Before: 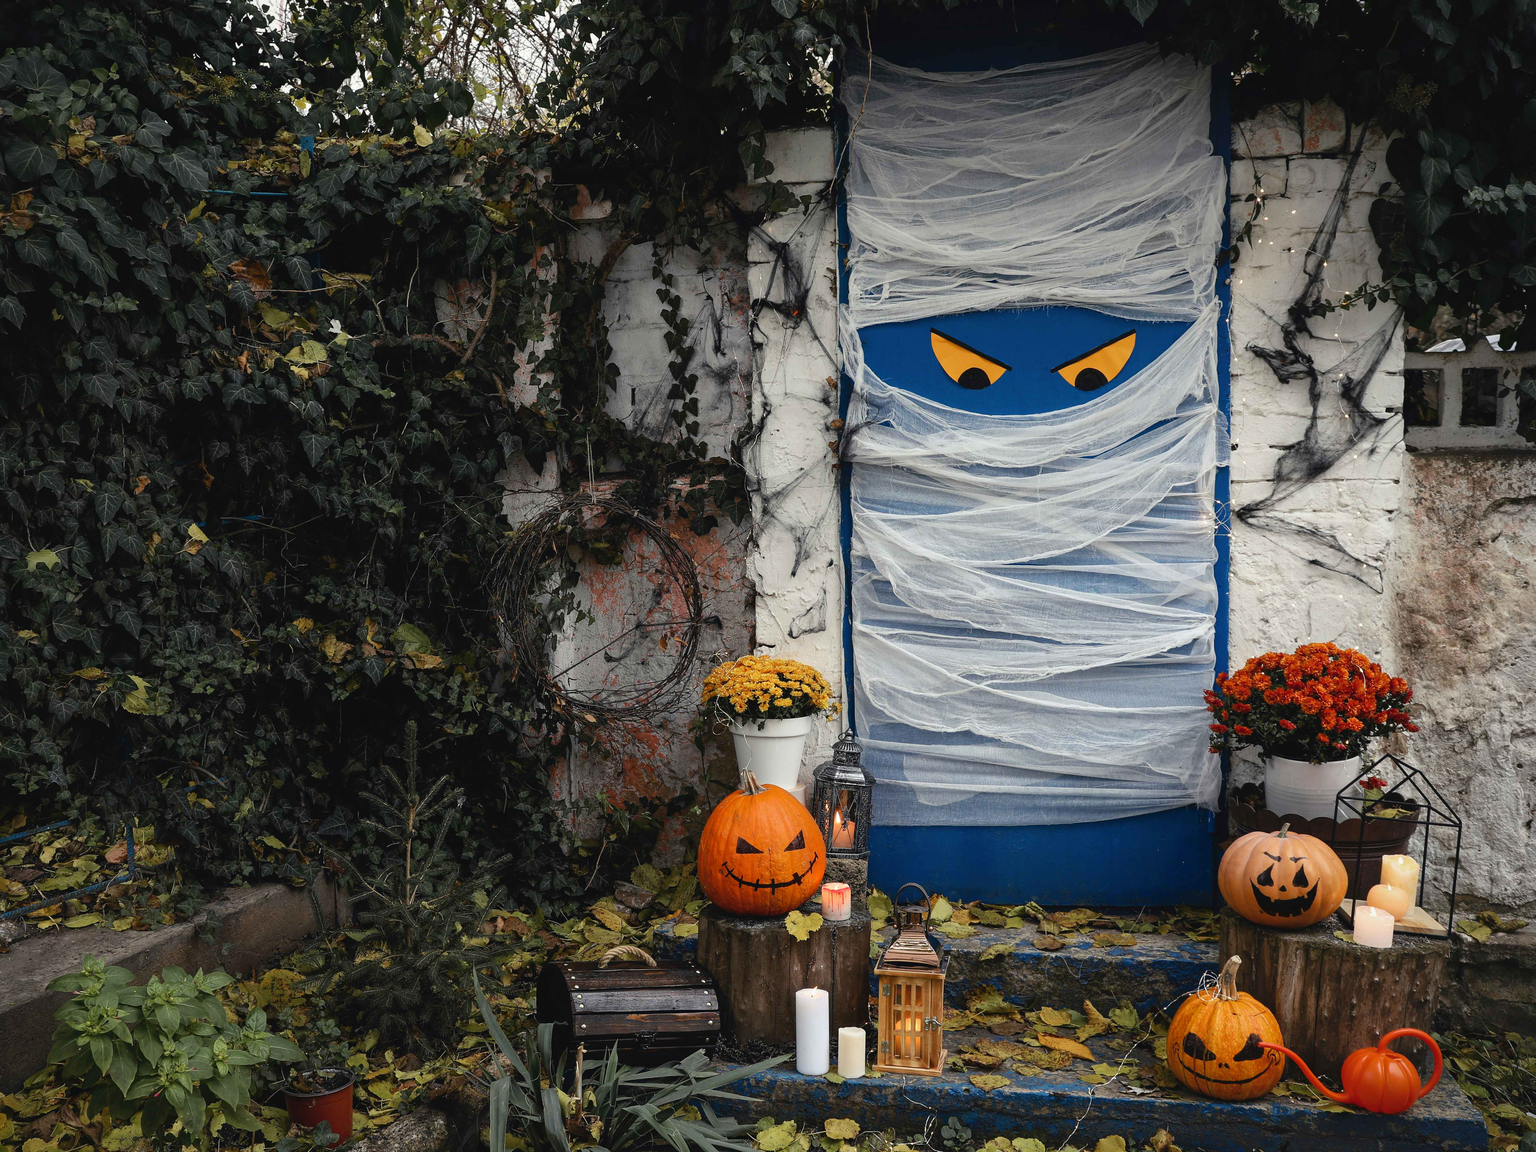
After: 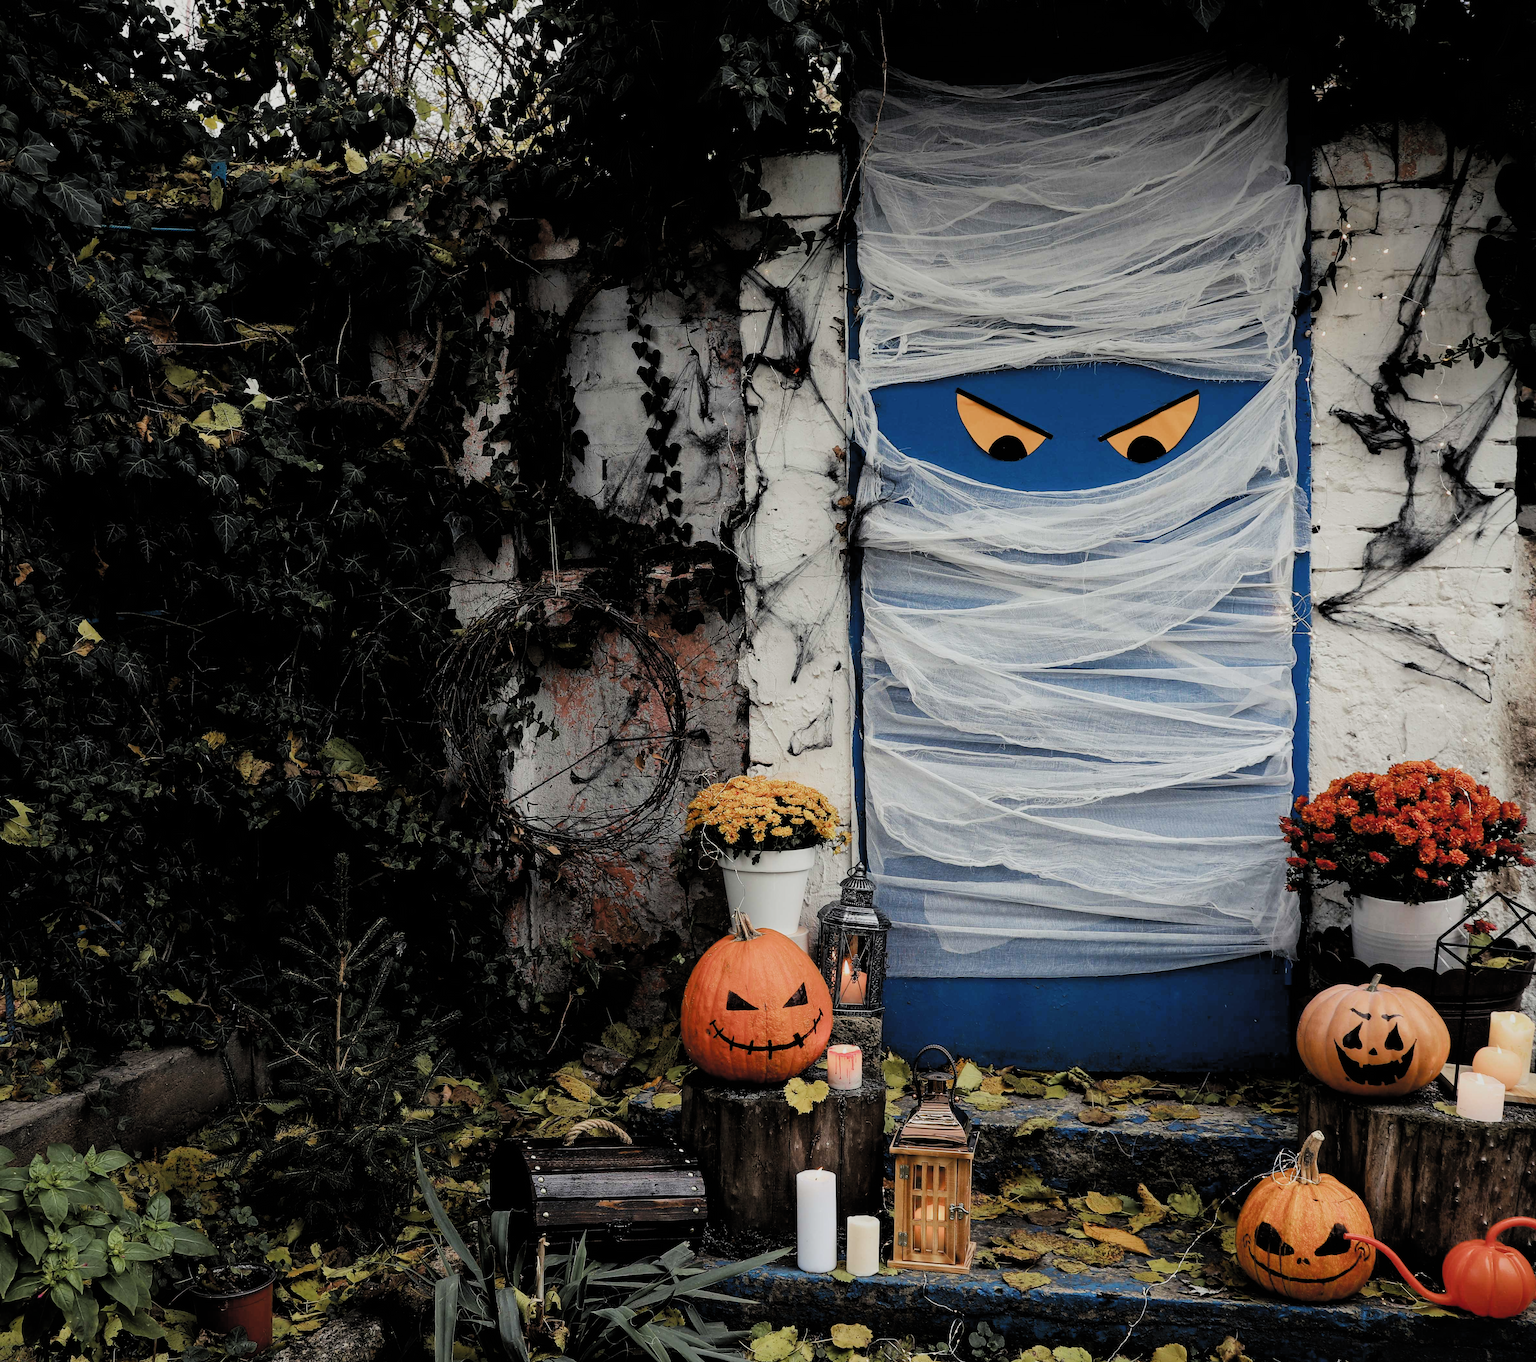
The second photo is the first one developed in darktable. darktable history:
tone equalizer: mask exposure compensation -0.491 EV
crop: left 7.983%, right 7.485%
filmic rgb: black relative exposure -5 EV, white relative exposure 3.98 EV, threshold 3.02 EV, hardness 2.9, contrast 1.192, color science v4 (2020), enable highlight reconstruction true
